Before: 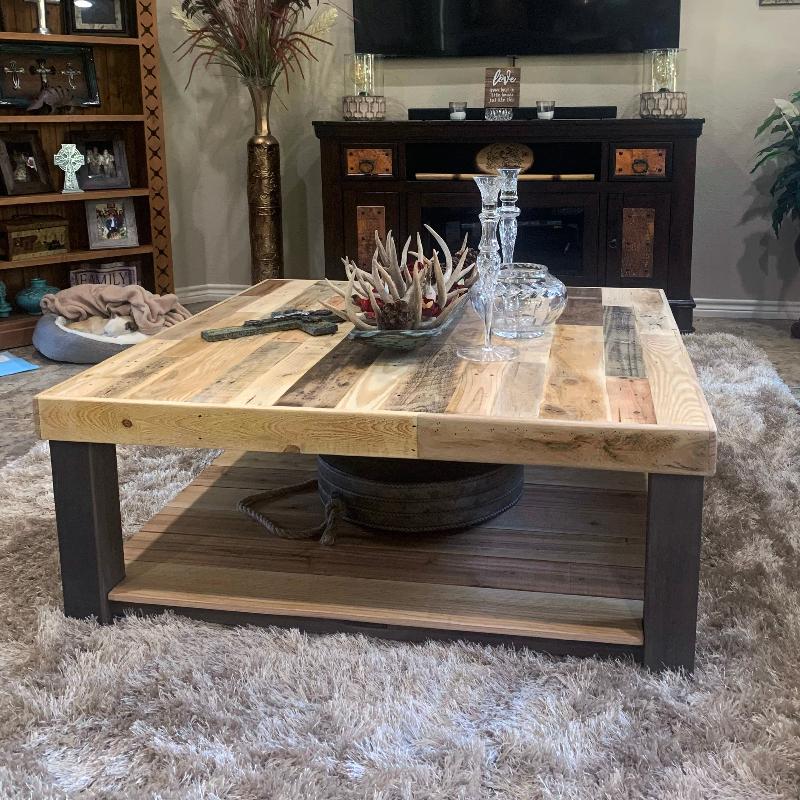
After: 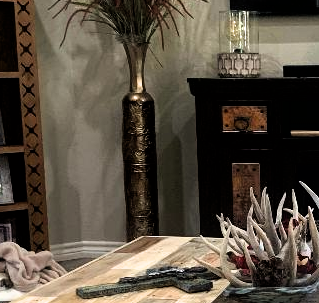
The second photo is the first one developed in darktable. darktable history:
filmic rgb: black relative exposure -8.28 EV, white relative exposure 2.2 EV, target white luminance 99.898%, hardness 7.11, latitude 74.48%, contrast 1.323, highlights saturation mix -2.38%, shadows ↔ highlights balance 29.69%
crop: left 15.735%, top 5.437%, right 44.326%, bottom 56.567%
